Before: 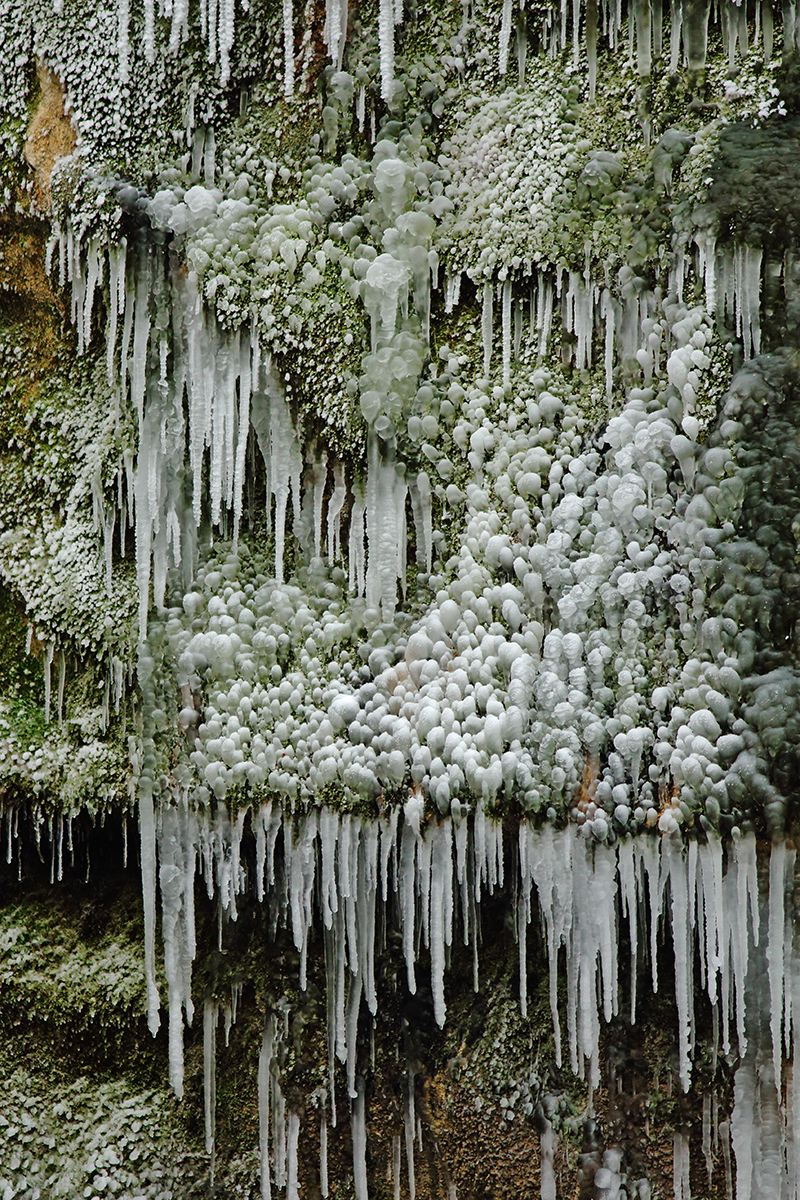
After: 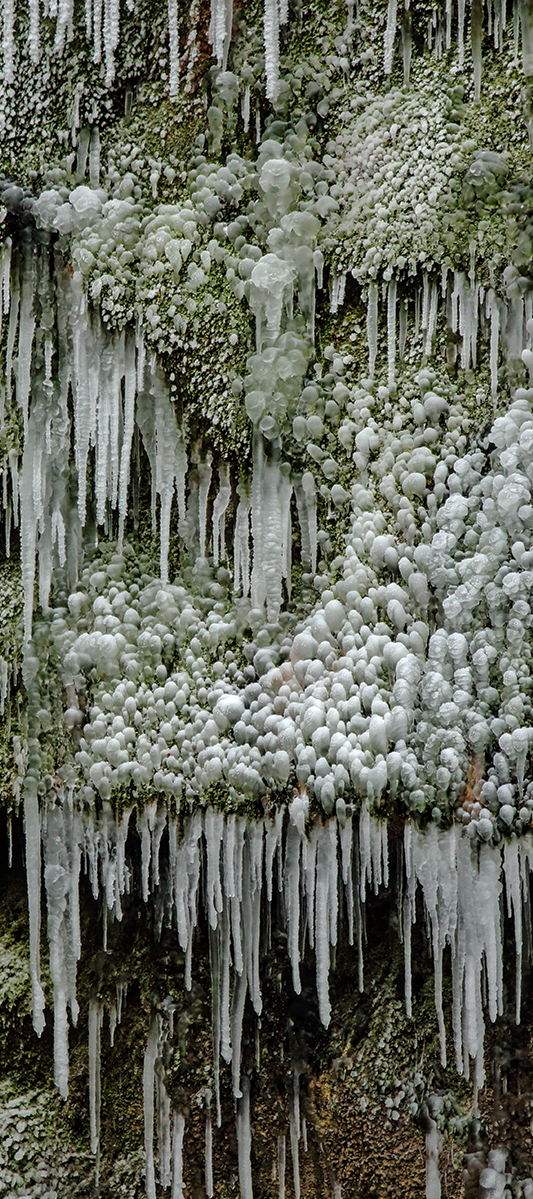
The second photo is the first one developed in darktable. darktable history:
crop and rotate: left 14.388%, right 18.986%
tone equalizer: on, module defaults
local contrast: on, module defaults
base curve: curves: ch0 [(0, 0) (0.74, 0.67) (1, 1)], preserve colors none
